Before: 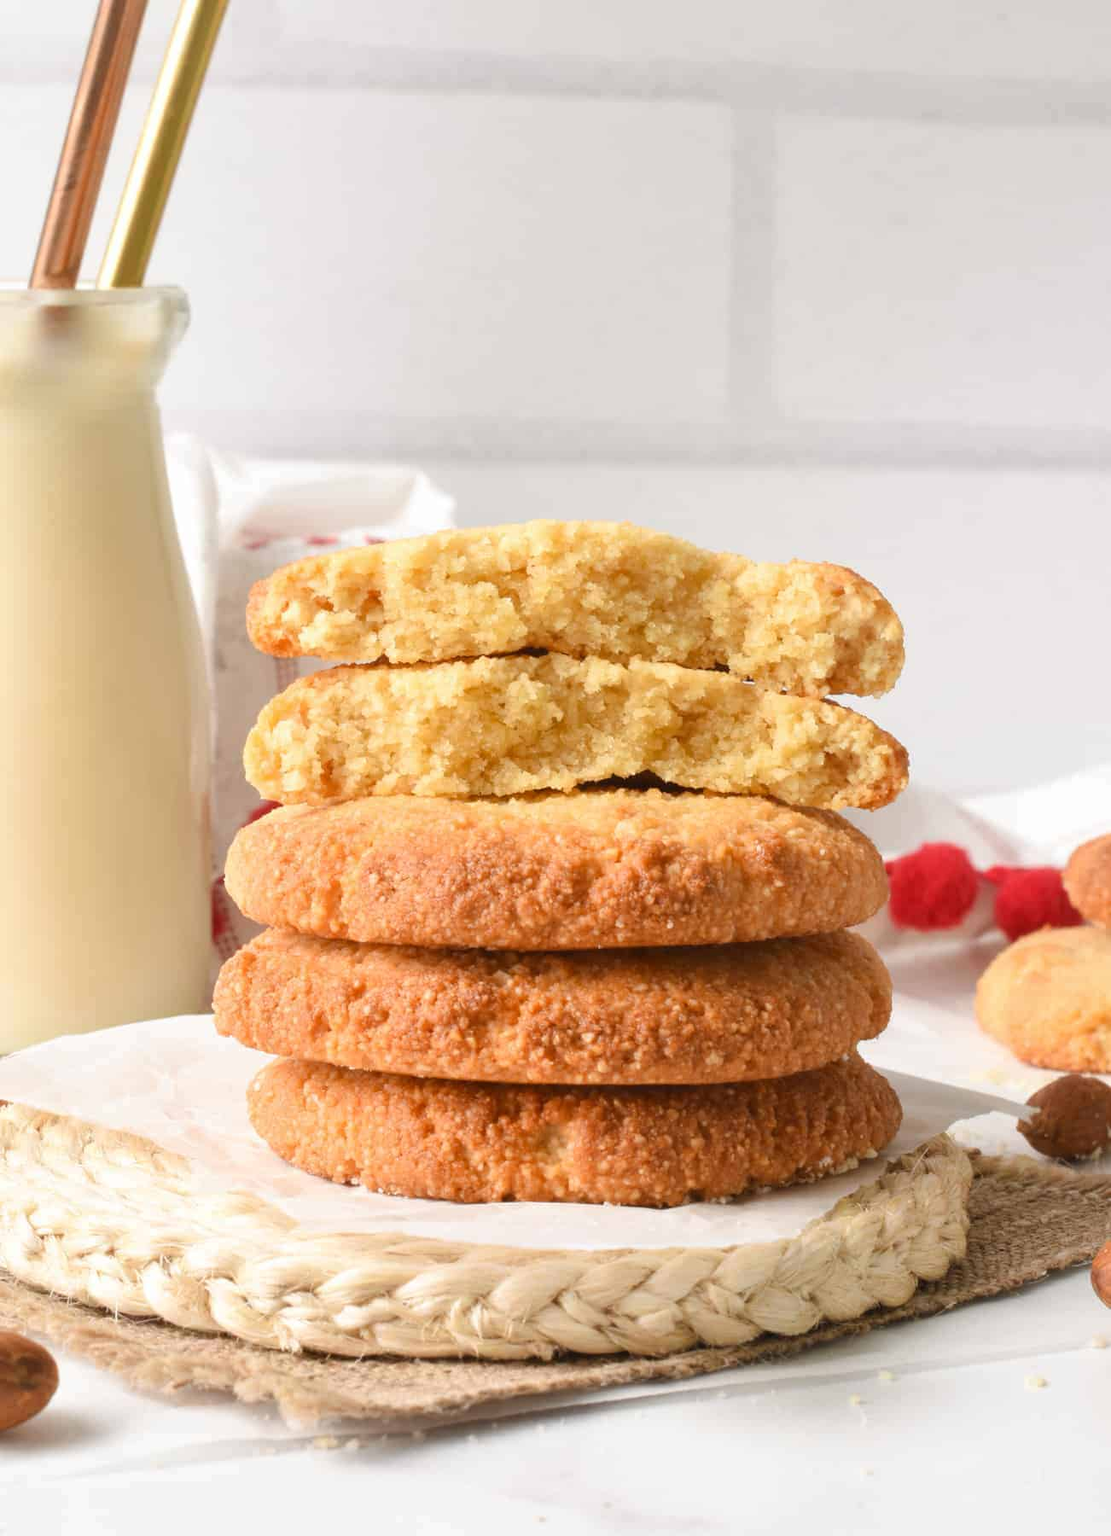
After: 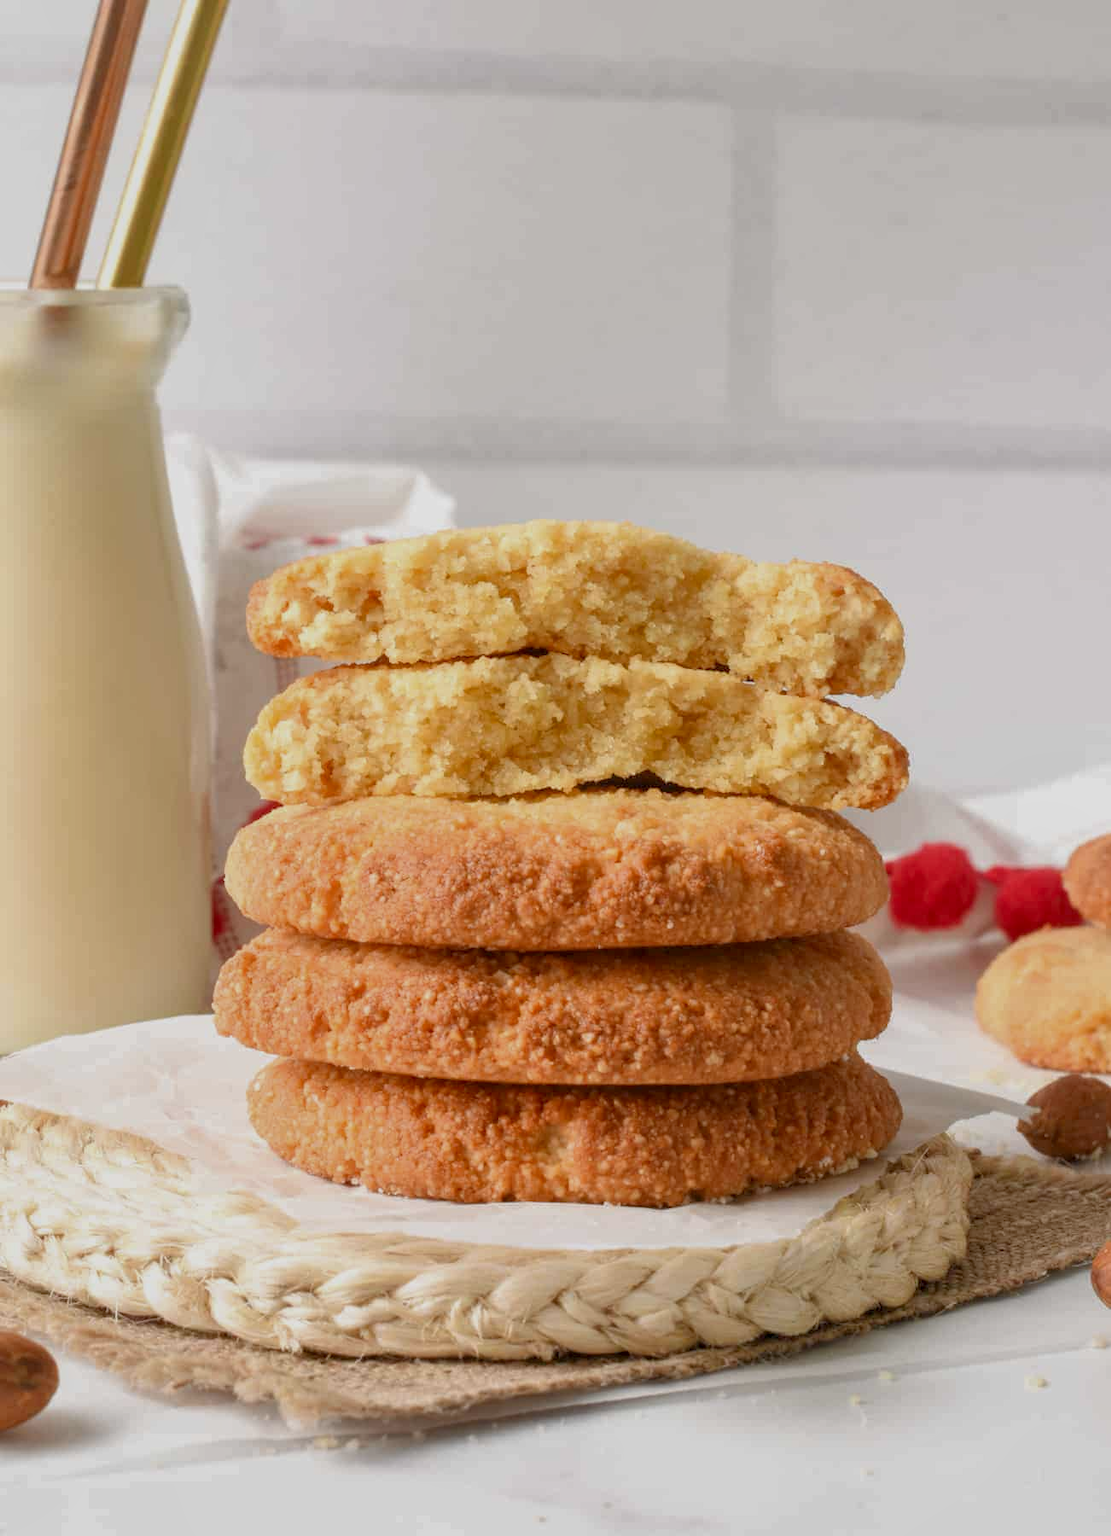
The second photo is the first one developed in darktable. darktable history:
exposure: black level correction 0.002, exposure -0.107 EV, compensate highlight preservation false
local contrast: on, module defaults
tone equalizer: -8 EV 0.238 EV, -7 EV 0.387 EV, -6 EV 0.39 EV, -5 EV 0.247 EV, -3 EV -0.26 EV, -2 EV -0.394 EV, -1 EV -0.43 EV, +0 EV -0.252 EV, edges refinement/feathering 500, mask exposure compensation -1.57 EV, preserve details no
